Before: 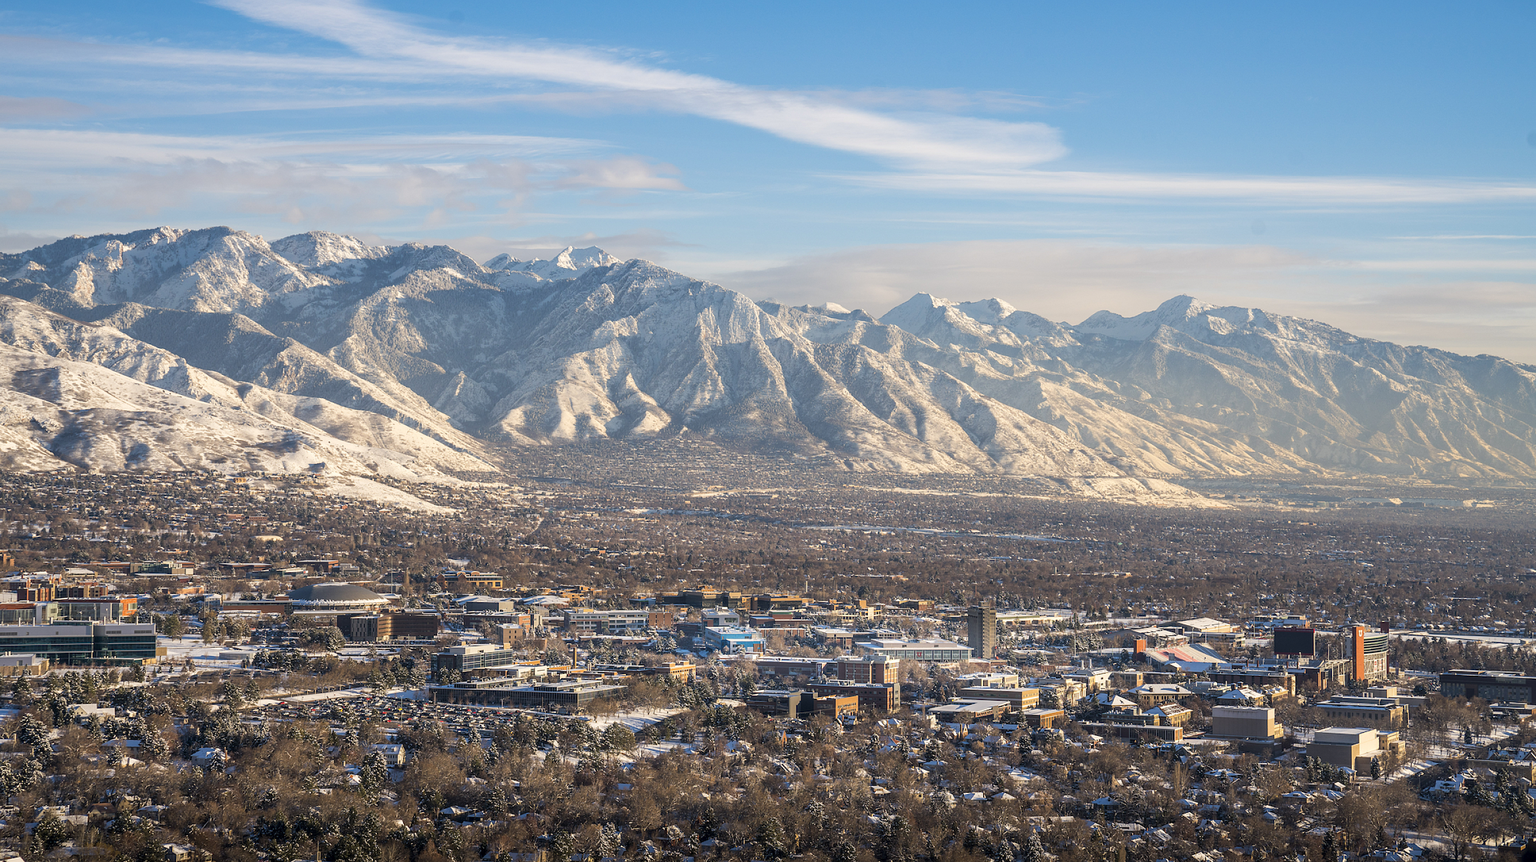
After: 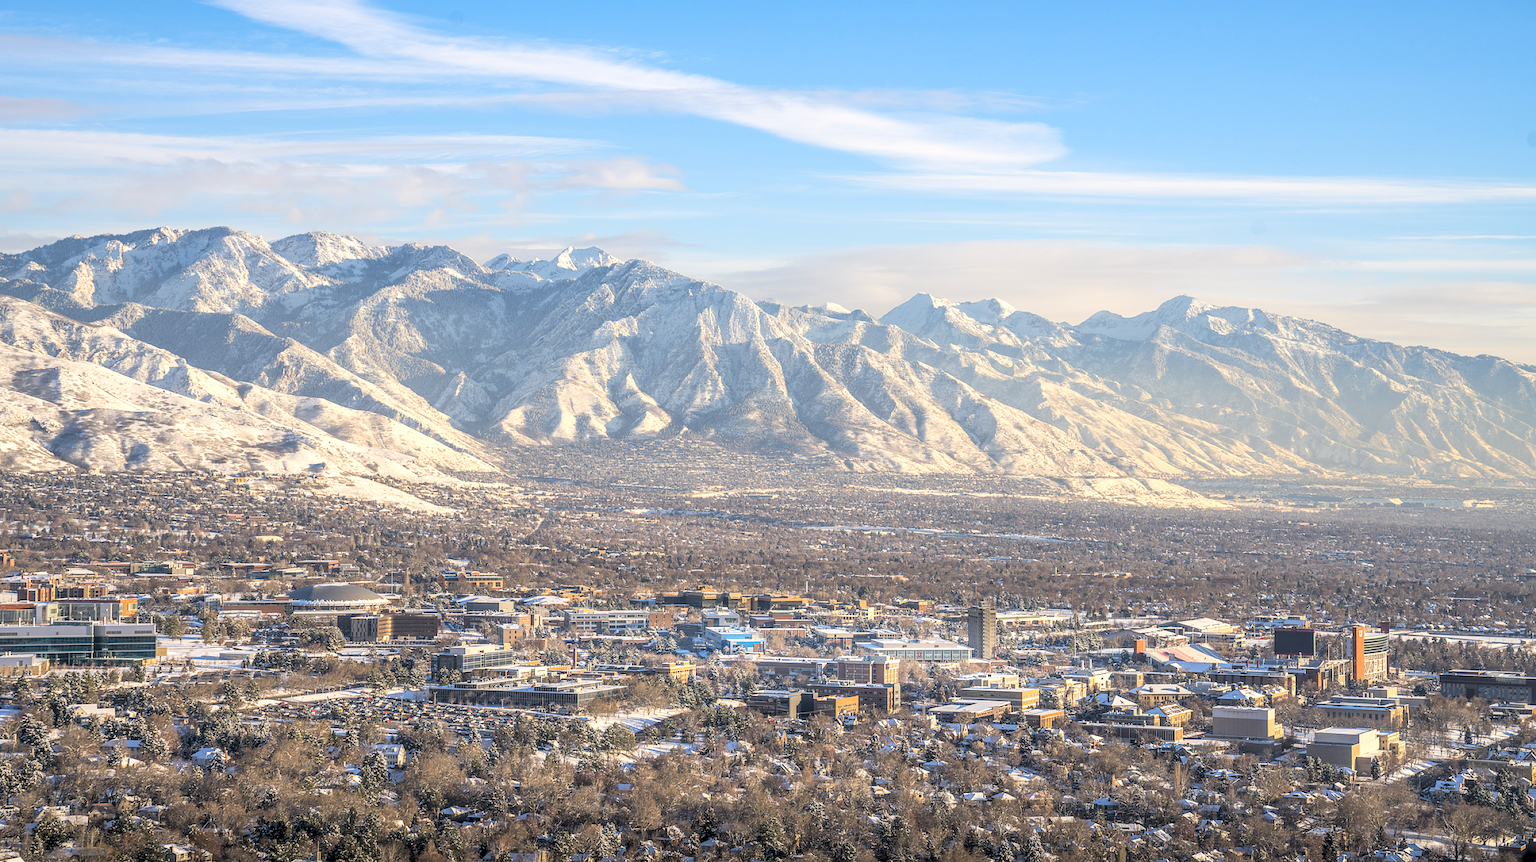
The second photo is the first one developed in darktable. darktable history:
contrast brightness saturation: contrast 0.1, brightness 0.3, saturation 0.14
local contrast: detail 130%
